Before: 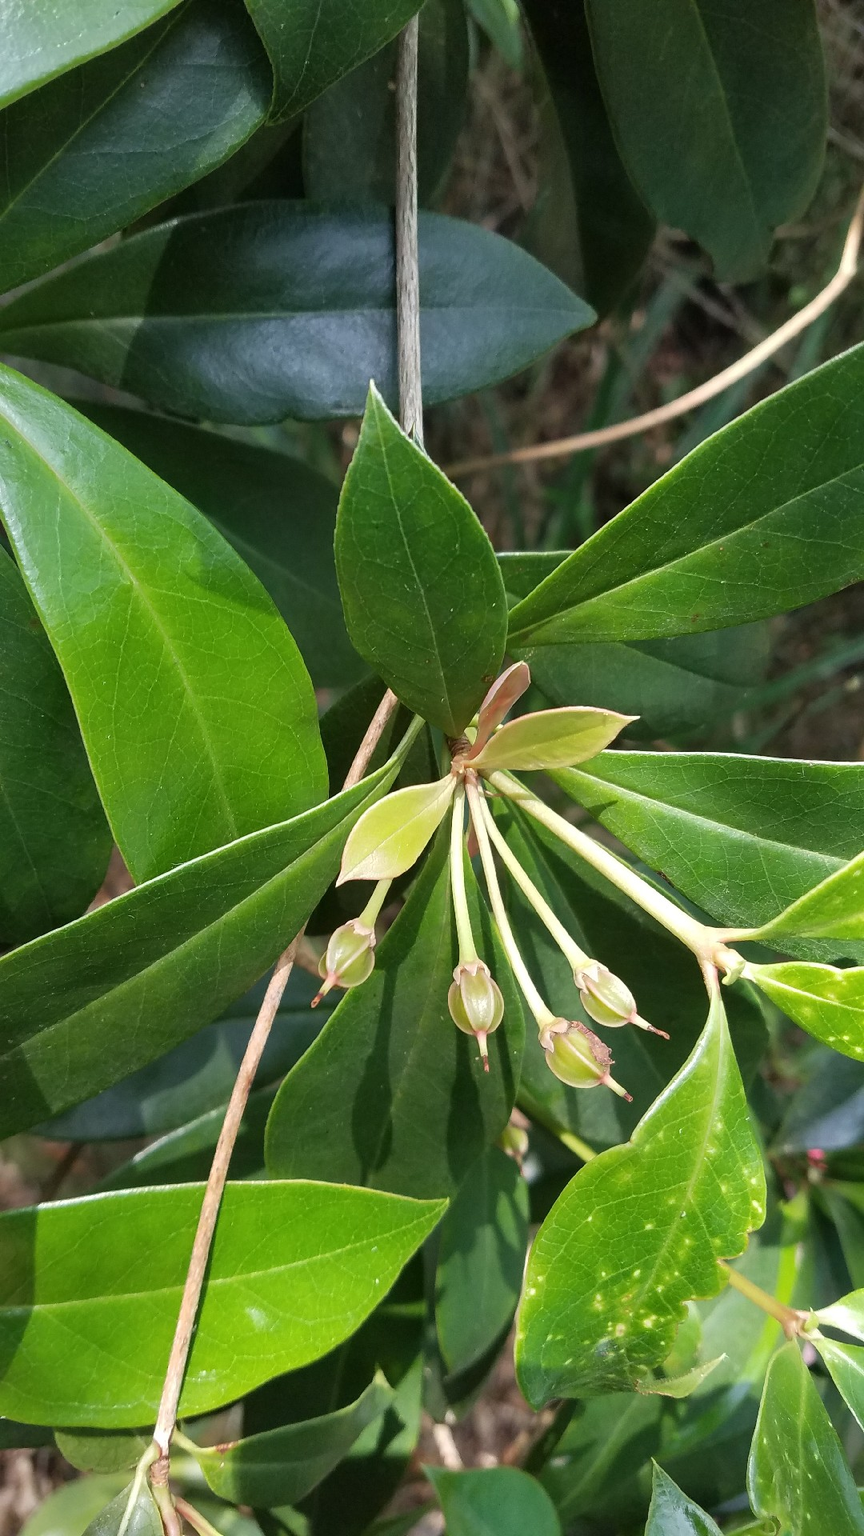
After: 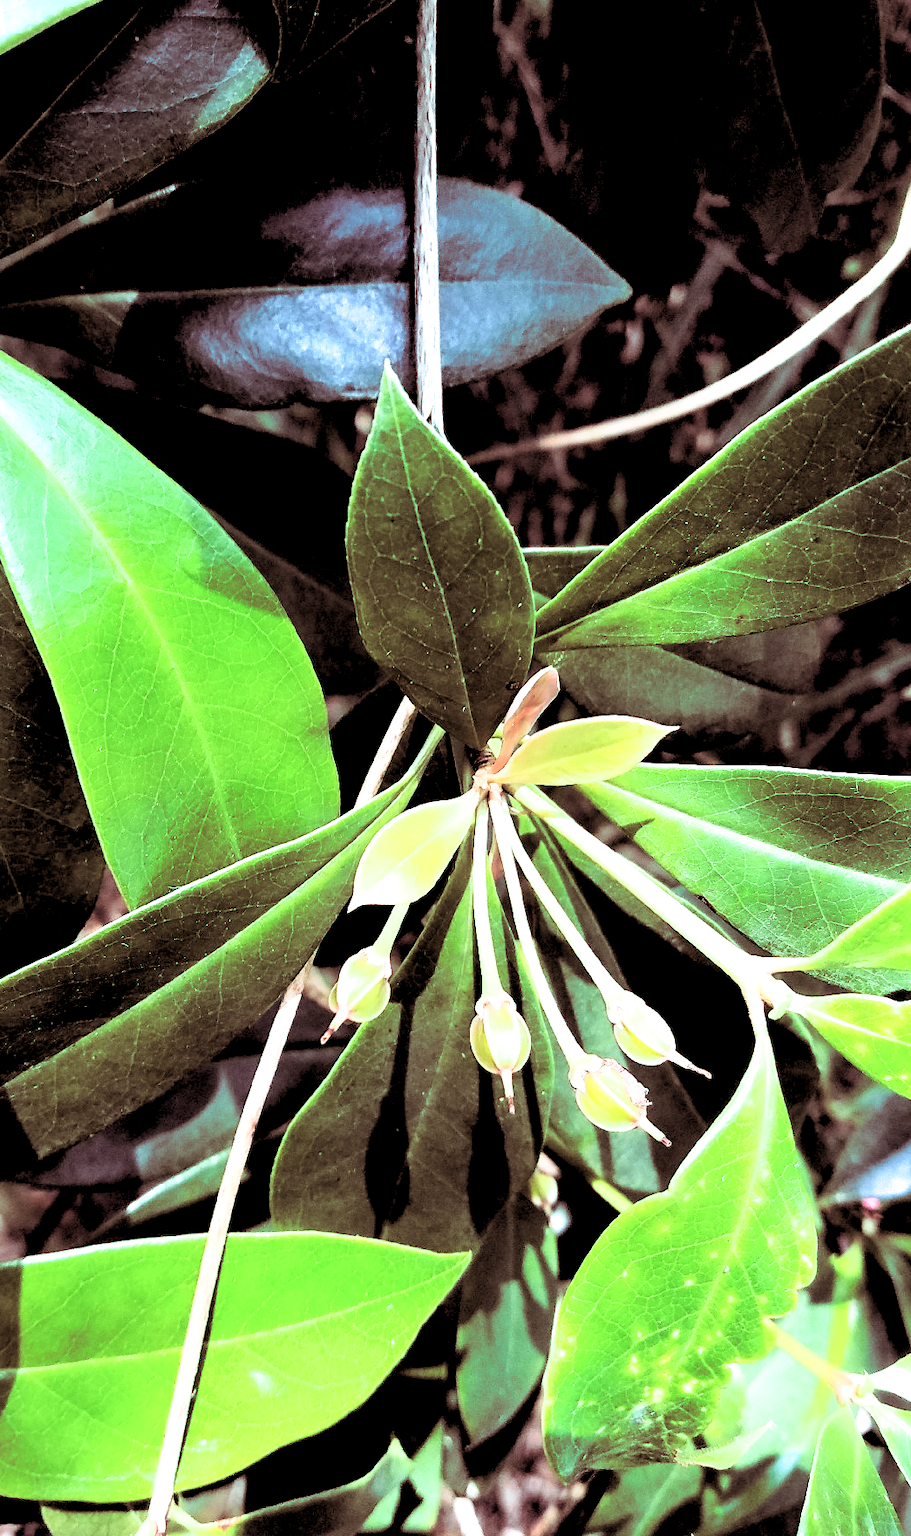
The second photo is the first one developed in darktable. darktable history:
rgb levels: levels [[0.034, 0.472, 0.904], [0, 0.5, 1], [0, 0.5, 1]]
crop: left 1.964%, top 3.251%, right 1.122%, bottom 4.933%
color calibration: illuminant as shot in camera, x 0.37, y 0.382, temperature 4313.32 K
split-toning: highlights › hue 180°
rgb curve: curves: ch0 [(0, 0) (0.21, 0.15) (0.24, 0.21) (0.5, 0.75) (0.75, 0.96) (0.89, 0.99) (1, 1)]; ch1 [(0, 0.02) (0.21, 0.13) (0.25, 0.2) (0.5, 0.67) (0.75, 0.9) (0.89, 0.97) (1, 1)]; ch2 [(0, 0.02) (0.21, 0.13) (0.25, 0.2) (0.5, 0.67) (0.75, 0.9) (0.89, 0.97) (1, 1)], compensate middle gray true
